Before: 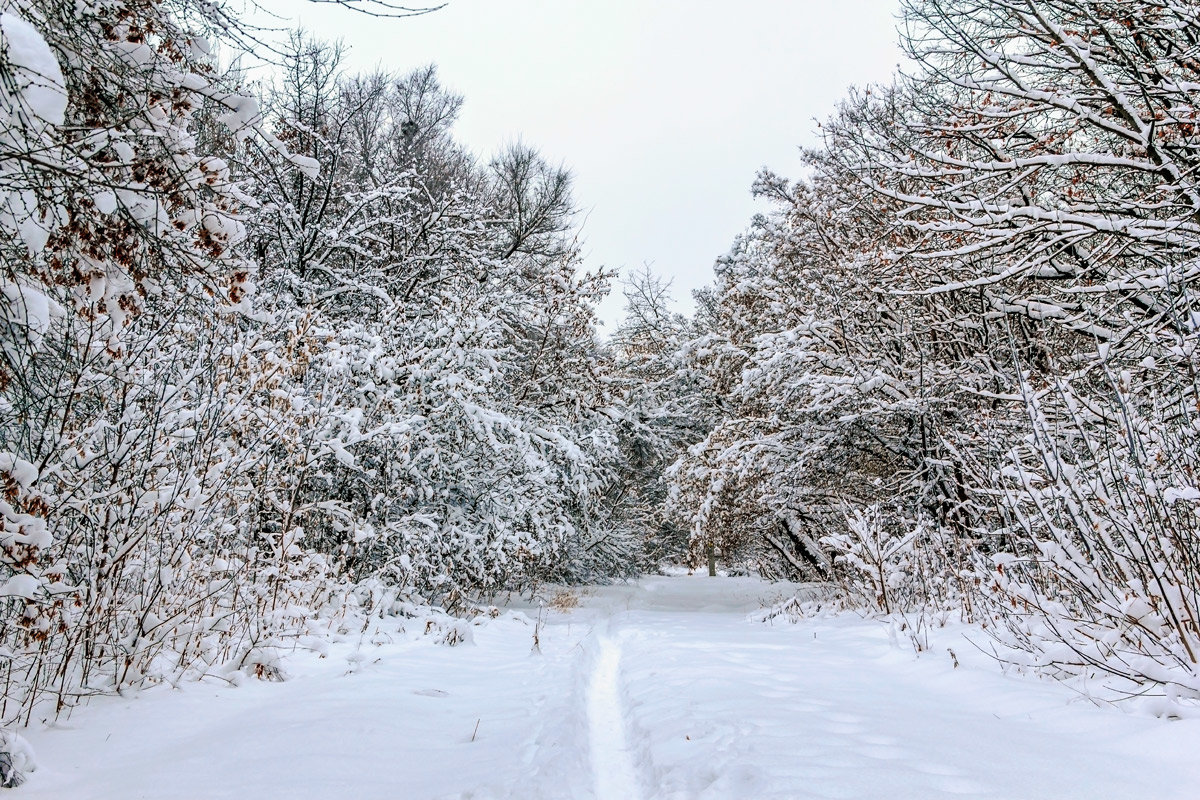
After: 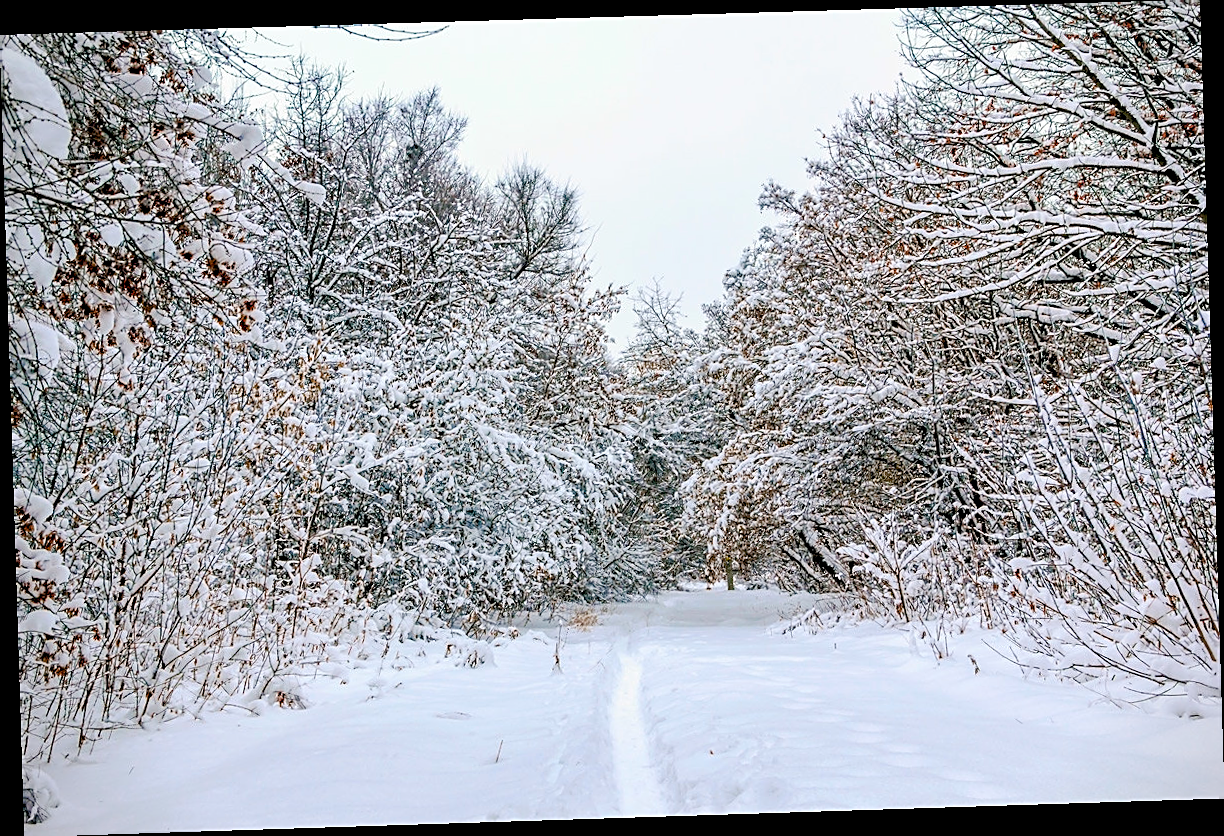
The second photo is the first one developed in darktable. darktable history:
vignetting: fall-off start 91.19%
rotate and perspective: rotation -1.77°, lens shift (horizontal) 0.004, automatic cropping off
exposure: exposure 0.29 EV, compensate highlight preservation false
sharpen: on, module defaults
color balance rgb: global offset › luminance -0.5%, perceptual saturation grading › highlights -17.77%, perceptual saturation grading › mid-tones 33.1%, perceptual saturation grading › shadows 50.52%, perceptual brilliance grading › highlights 10.8%, perceptual brilliance grading › shadows -10.8%, global vibrance 24.22%, contrast -25%
